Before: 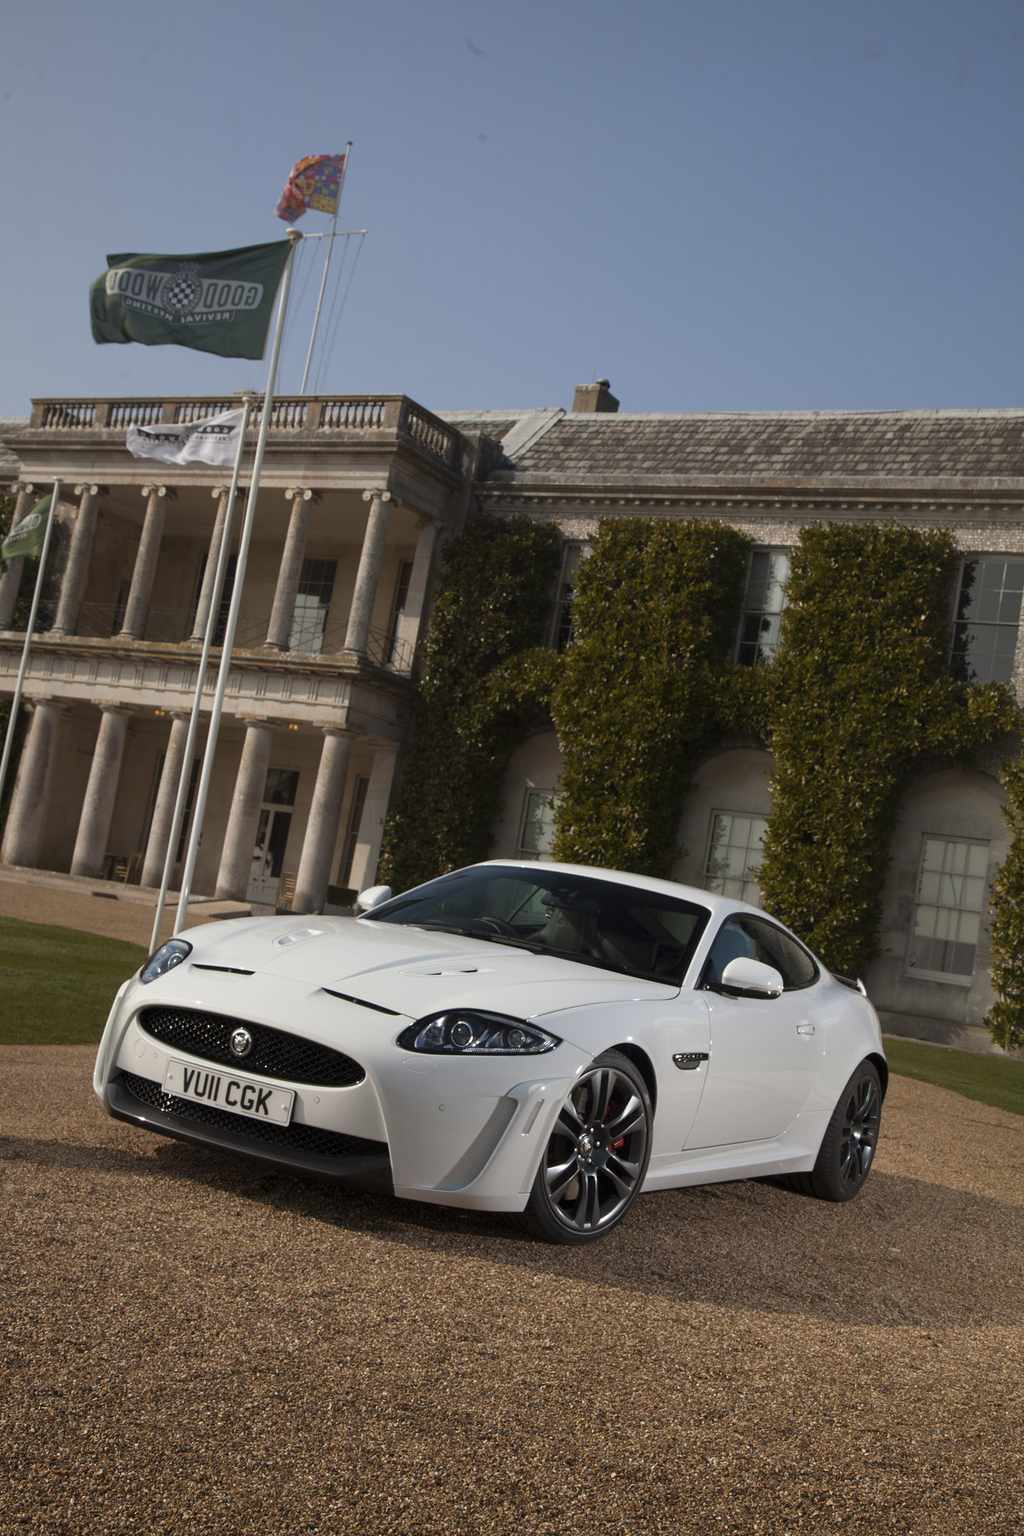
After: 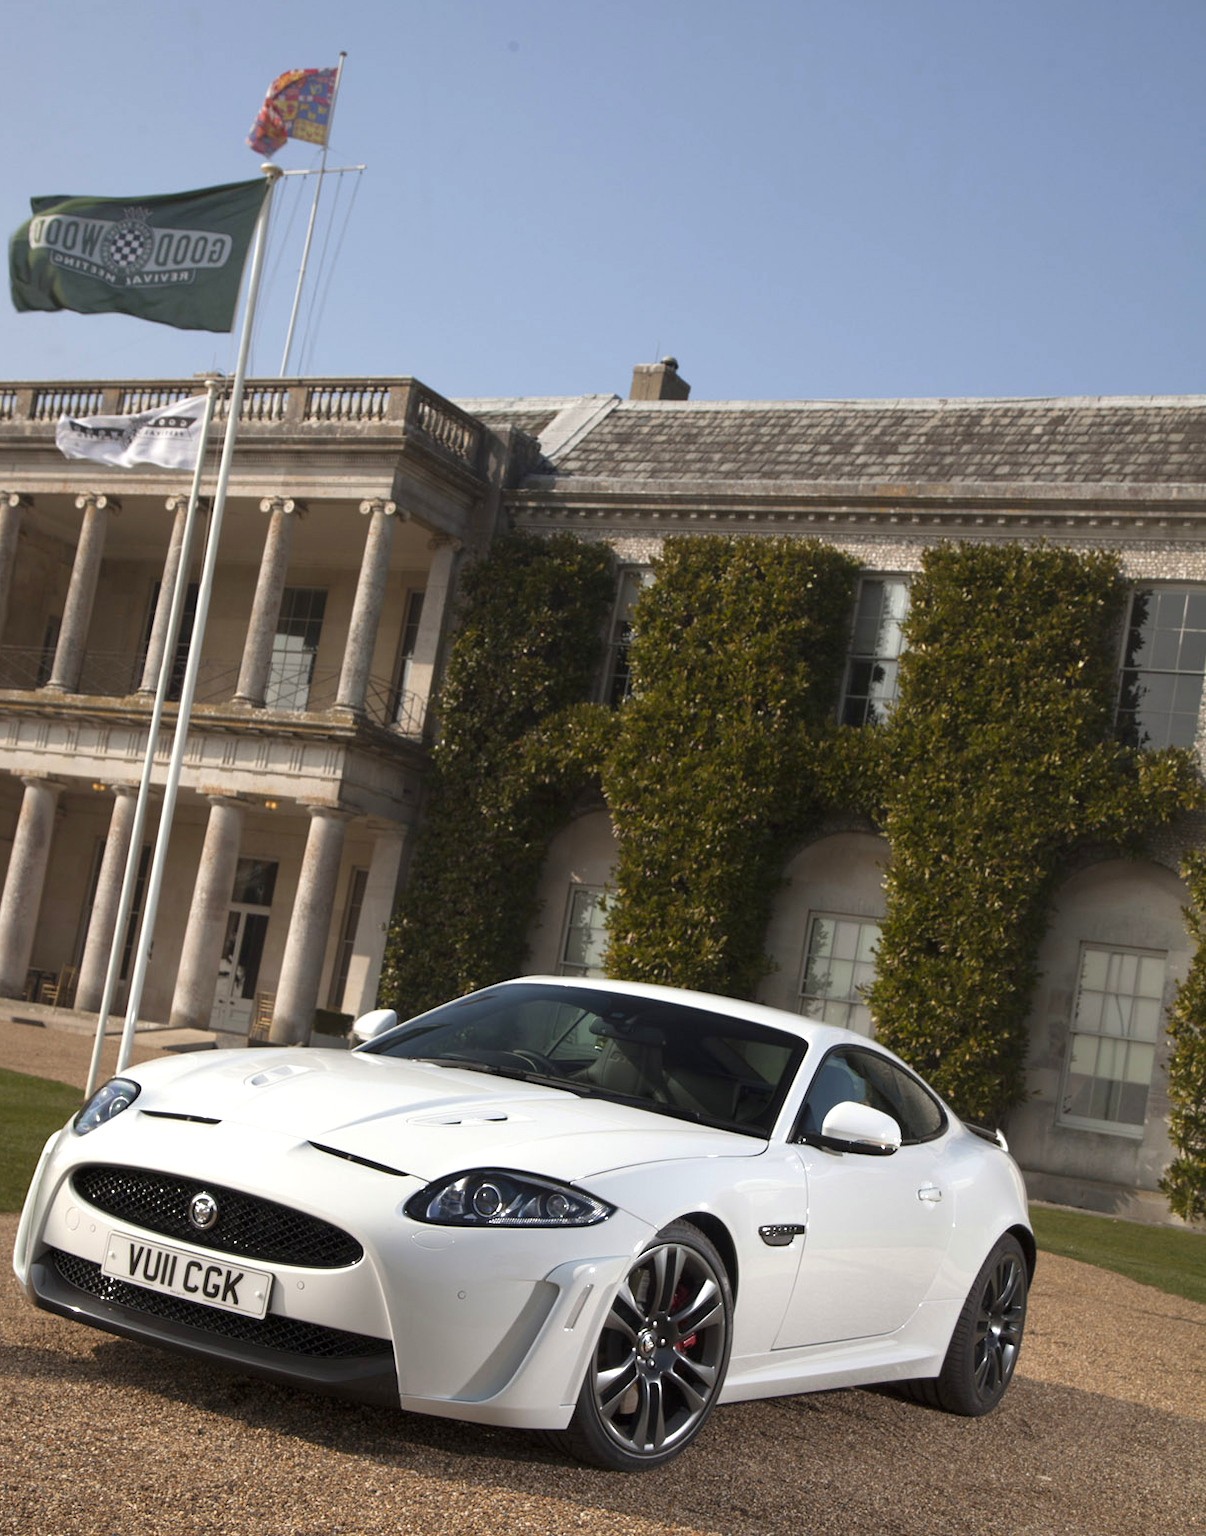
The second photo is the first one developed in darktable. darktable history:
exposure: exposure 0.64 EV, compensate highlight preservation false
crop: left 8.155%, top 6.611%, bottom 15.385%
